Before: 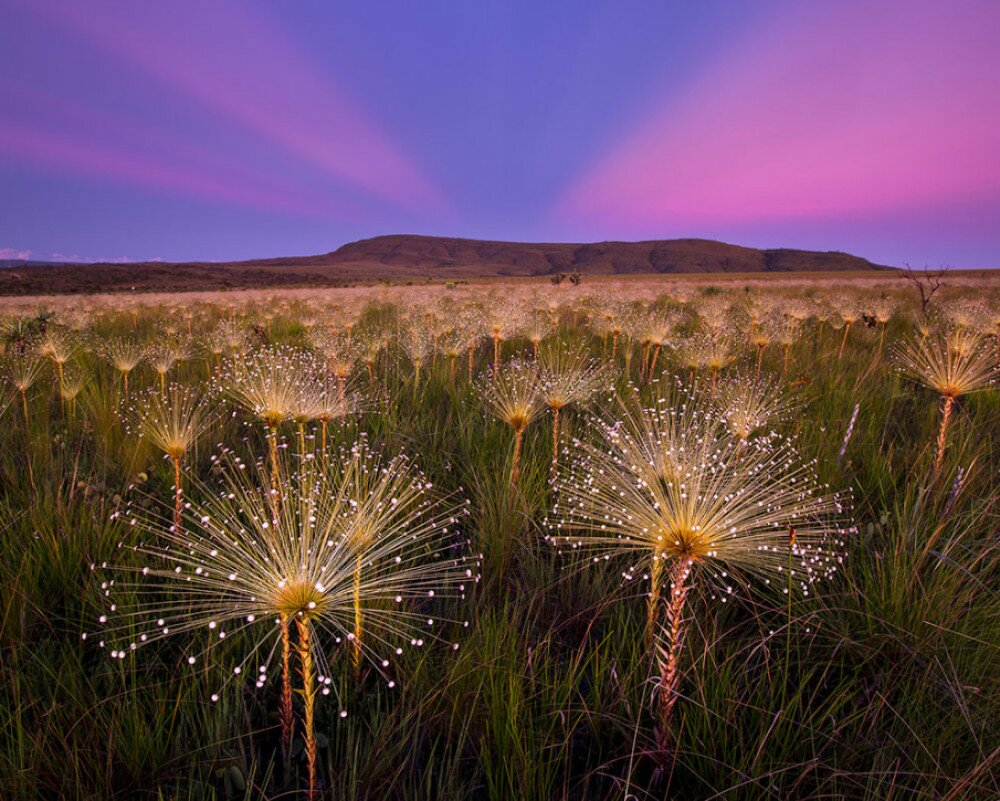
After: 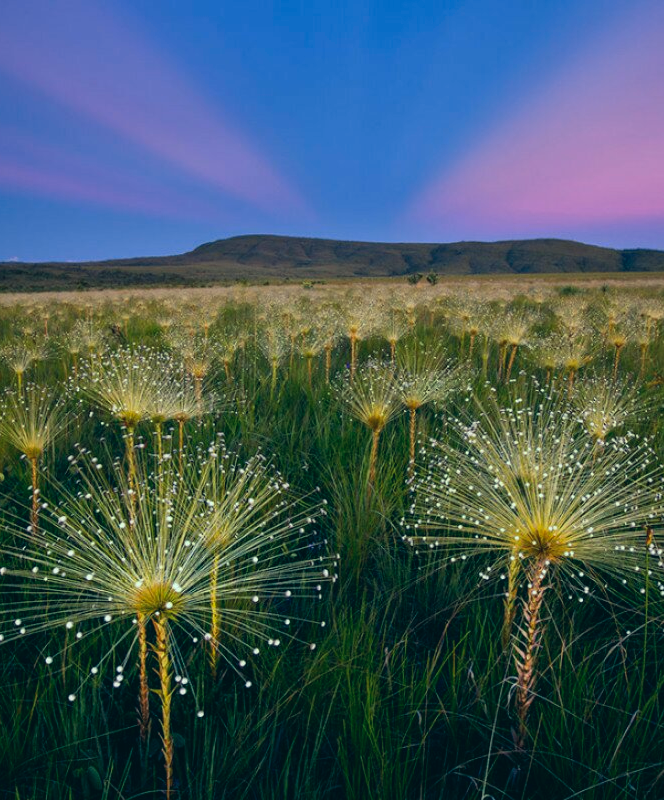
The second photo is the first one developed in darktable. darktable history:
color correction: highlights a* -19.55, highlights b* 9.8, shadows a* -20.83, shadows b* -11.41
crop and rotate: left 14.307%, right 19.214%
